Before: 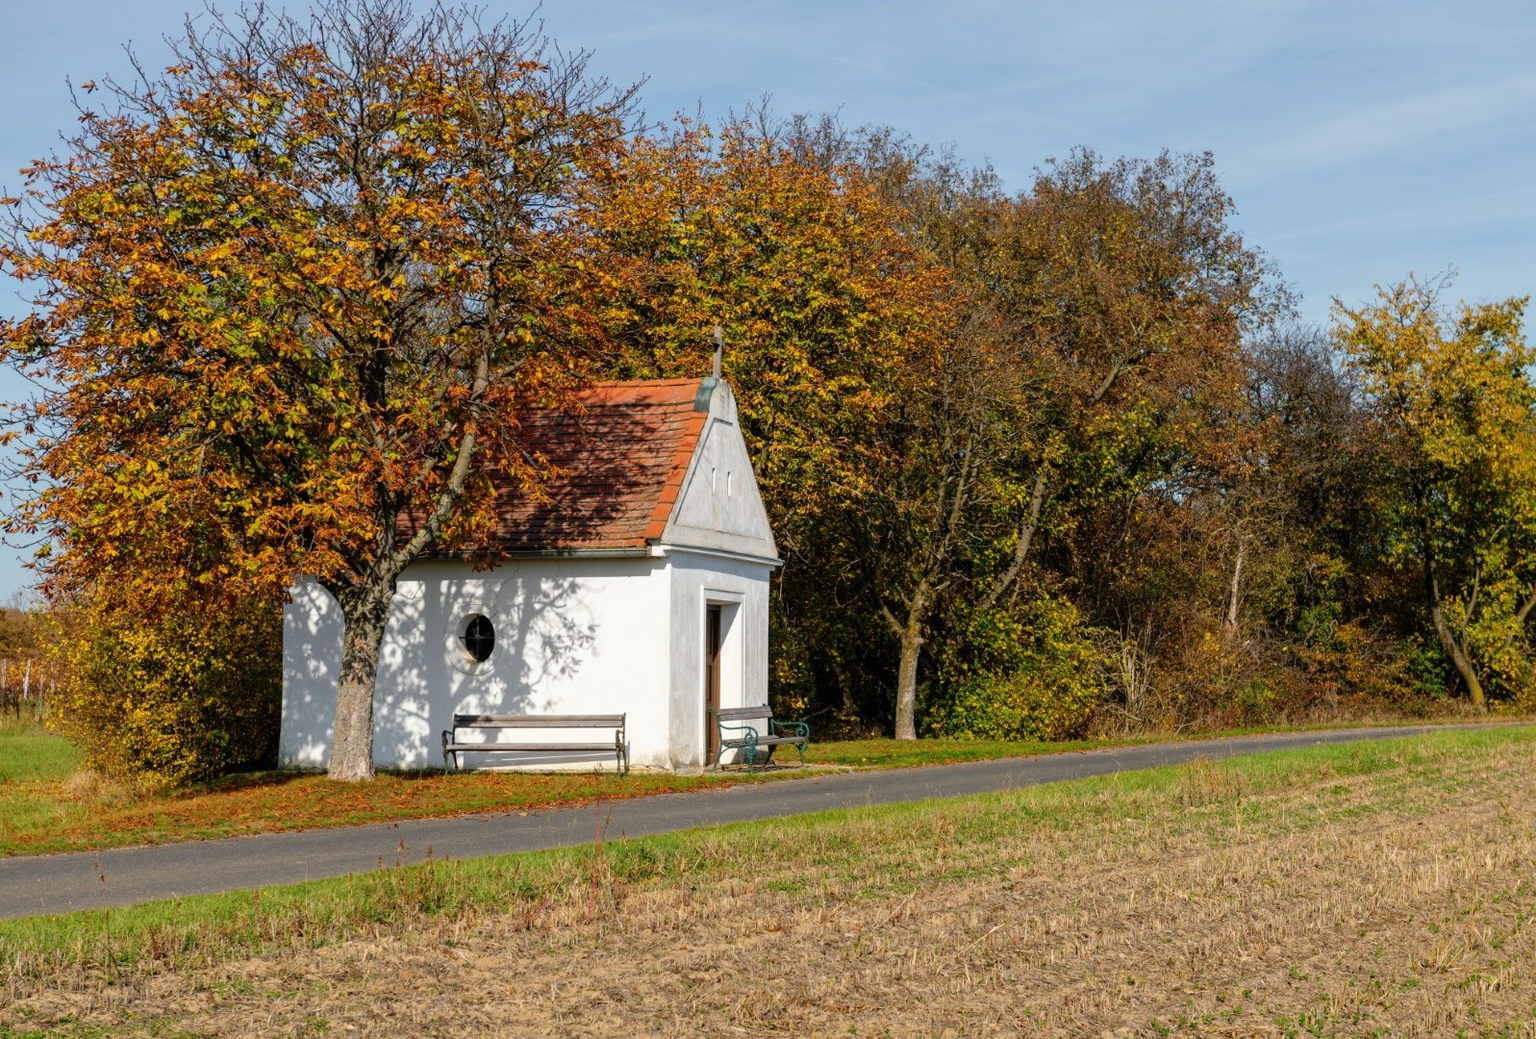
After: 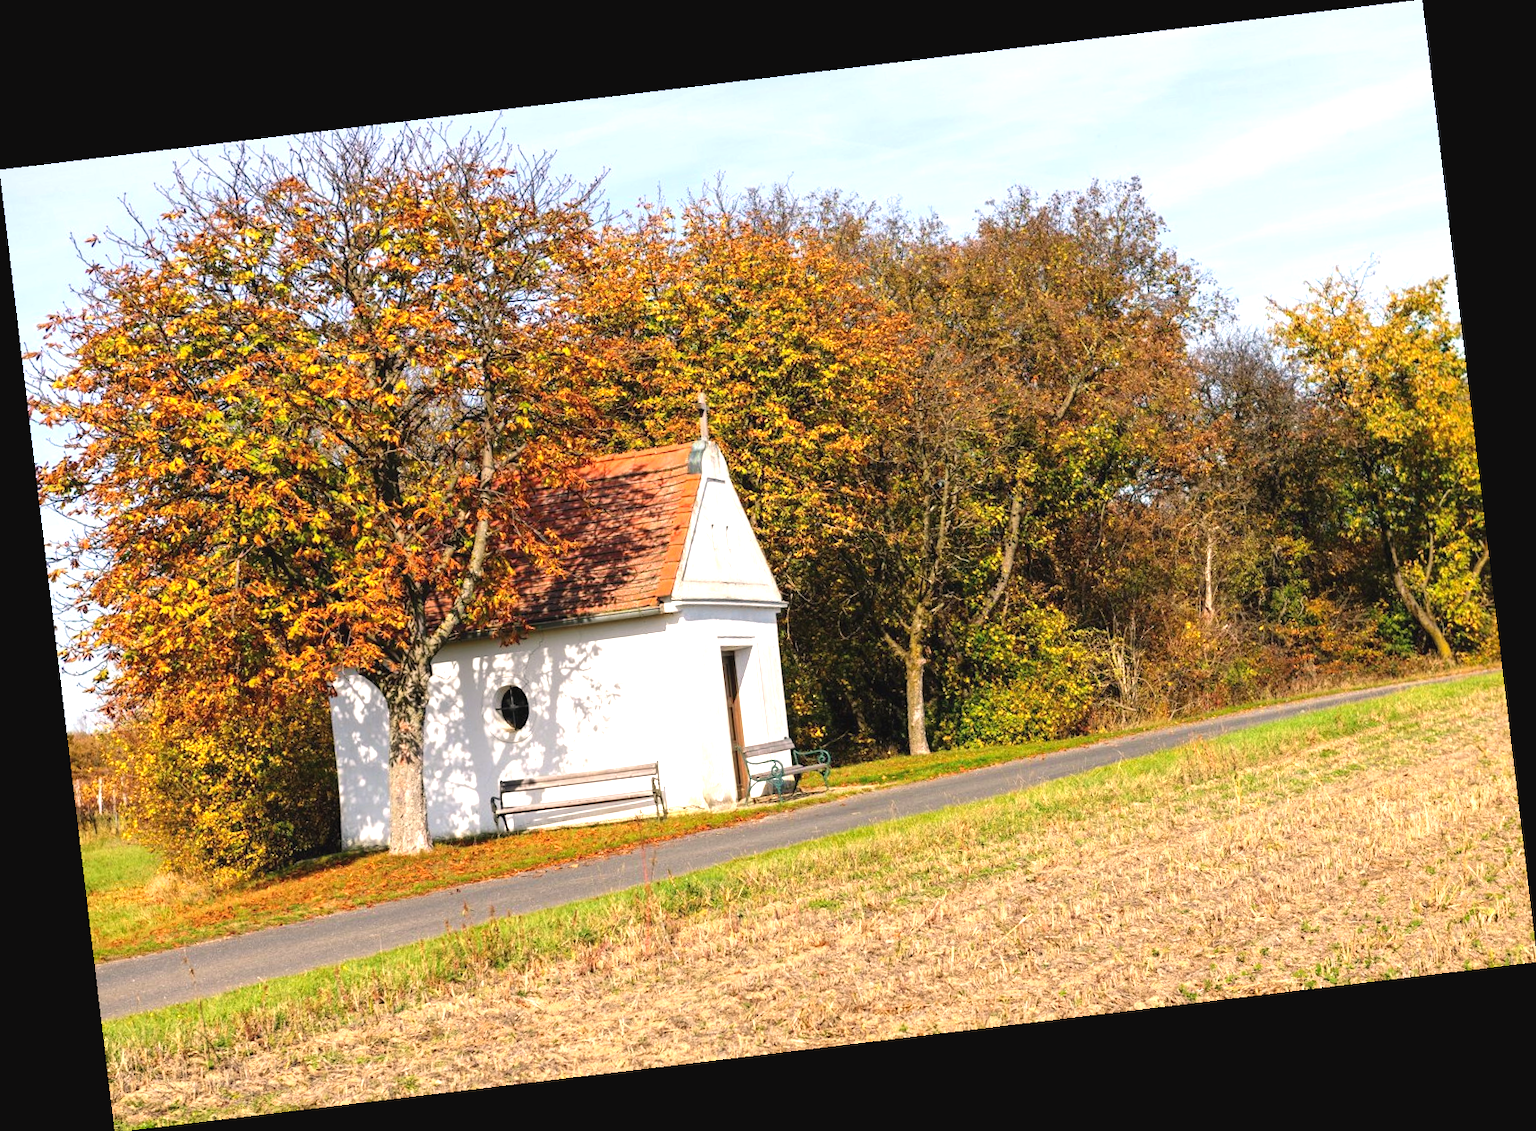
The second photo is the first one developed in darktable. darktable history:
color correction: highlights a* 5.81, highlights b* 4.84
rotate and perspective: rotation -6.83°, automatic cropping off
exposure: black level correction -0.002, exposure 1.115 EV, compensate highlight preservation false
